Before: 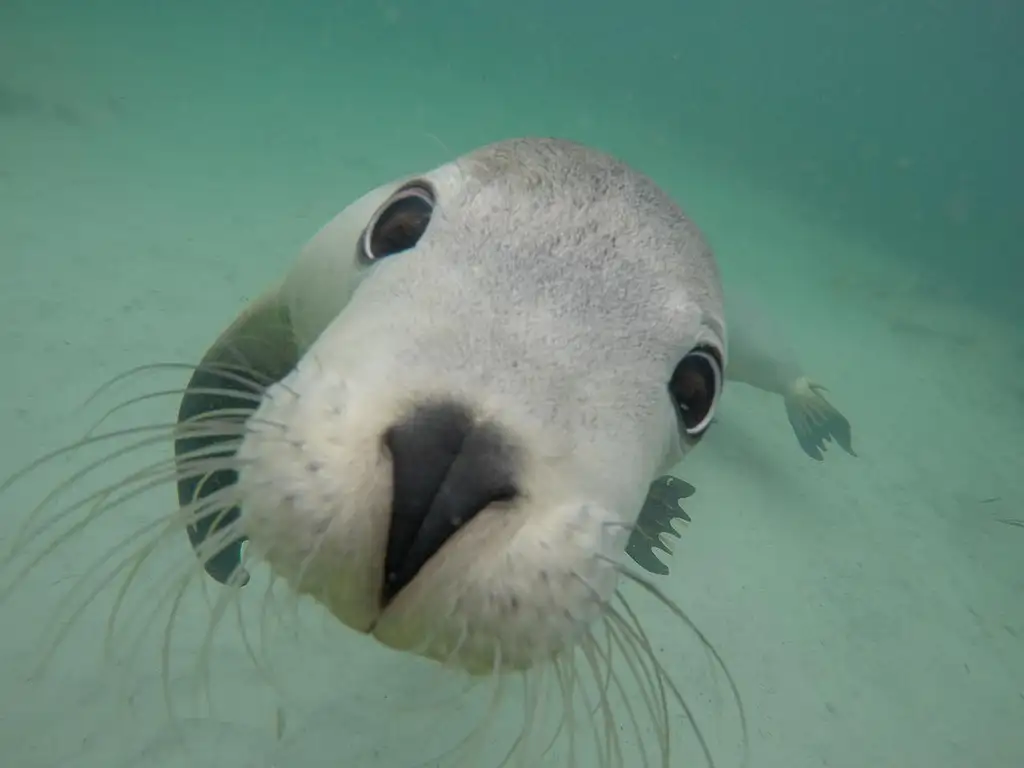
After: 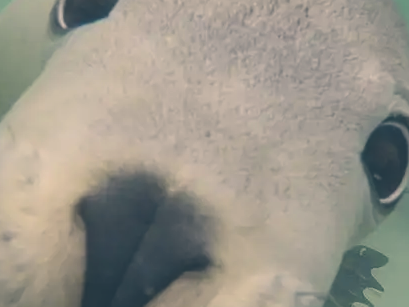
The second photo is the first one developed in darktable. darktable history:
color correction: highlights a* 10.32, highlights b* 14.66, shadows a* -9.59, shadows b* -15.02
crop: left 30%, top 30%, right 30%, bottom 30%
exposure: black level correction -0.03, compensate highlight preservation false
